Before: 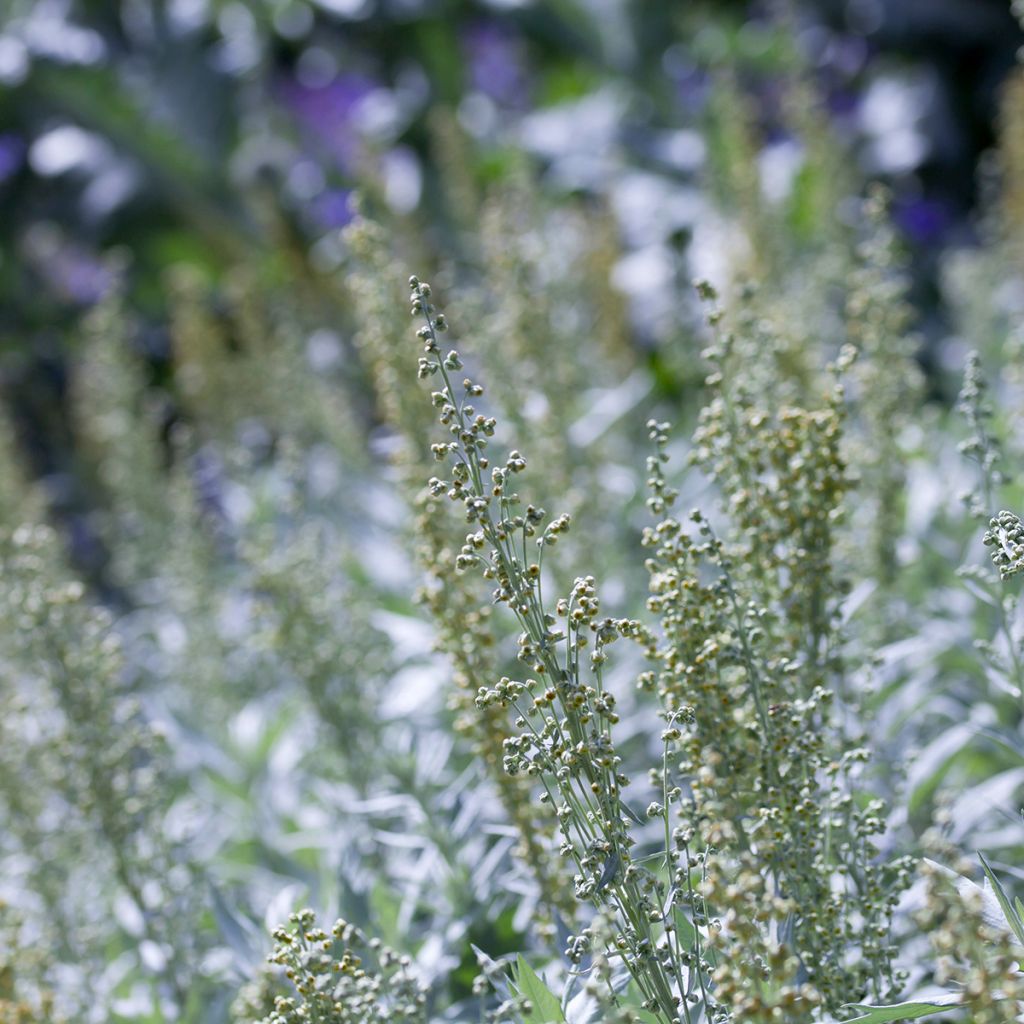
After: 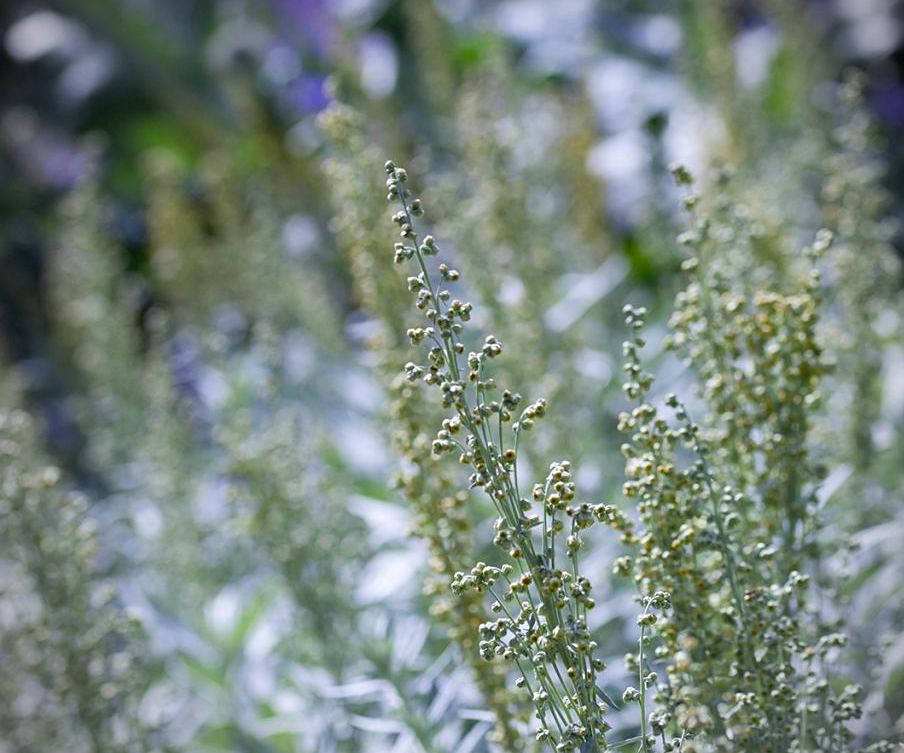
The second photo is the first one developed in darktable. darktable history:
sharpen: amount 0.2
crop and rotate: left 2.386%, top 11.273%, right 9.308%, bottom 15.134%
contrast brightness saturation: contrast 0.037, saturation 0.165
vignetting: center (0, 0.008)
